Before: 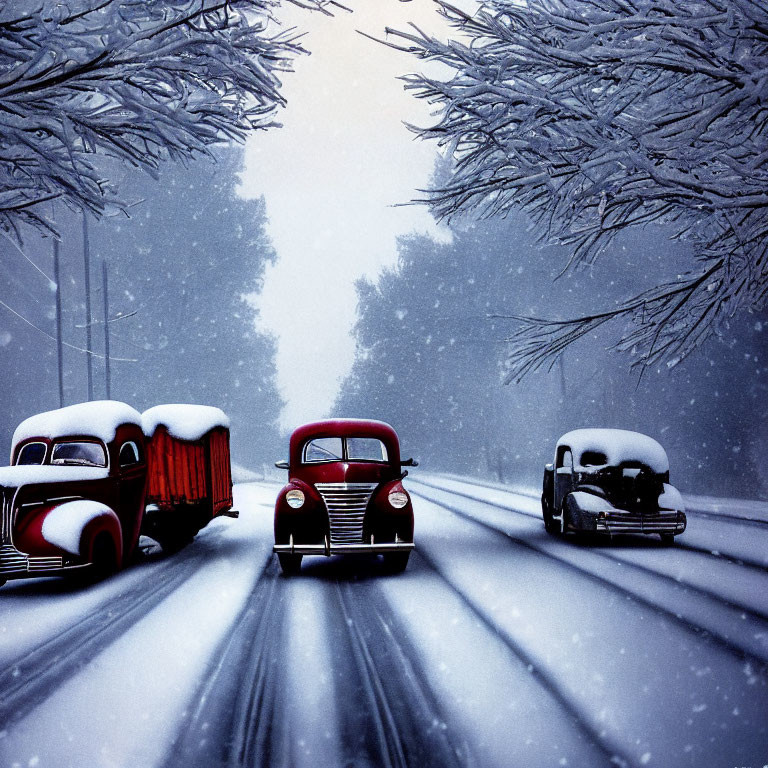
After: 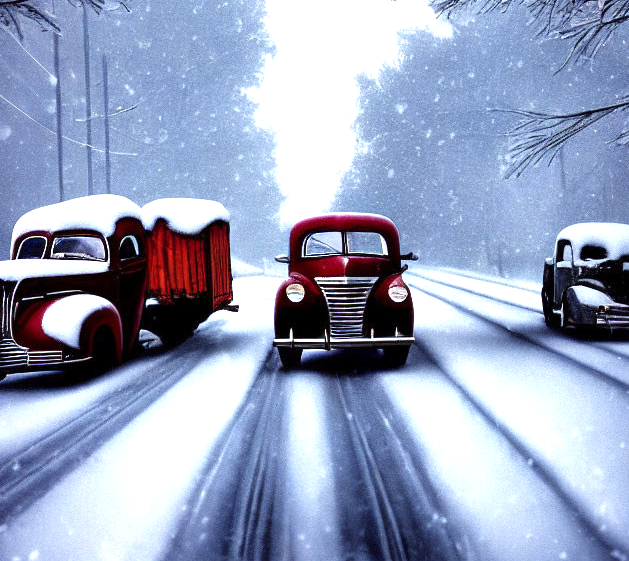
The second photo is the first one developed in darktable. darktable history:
exposure: exposure 0.698 EV, compensate exposure bias true, compensate highlight preservation false
crop: top 26.902%, right 18%
